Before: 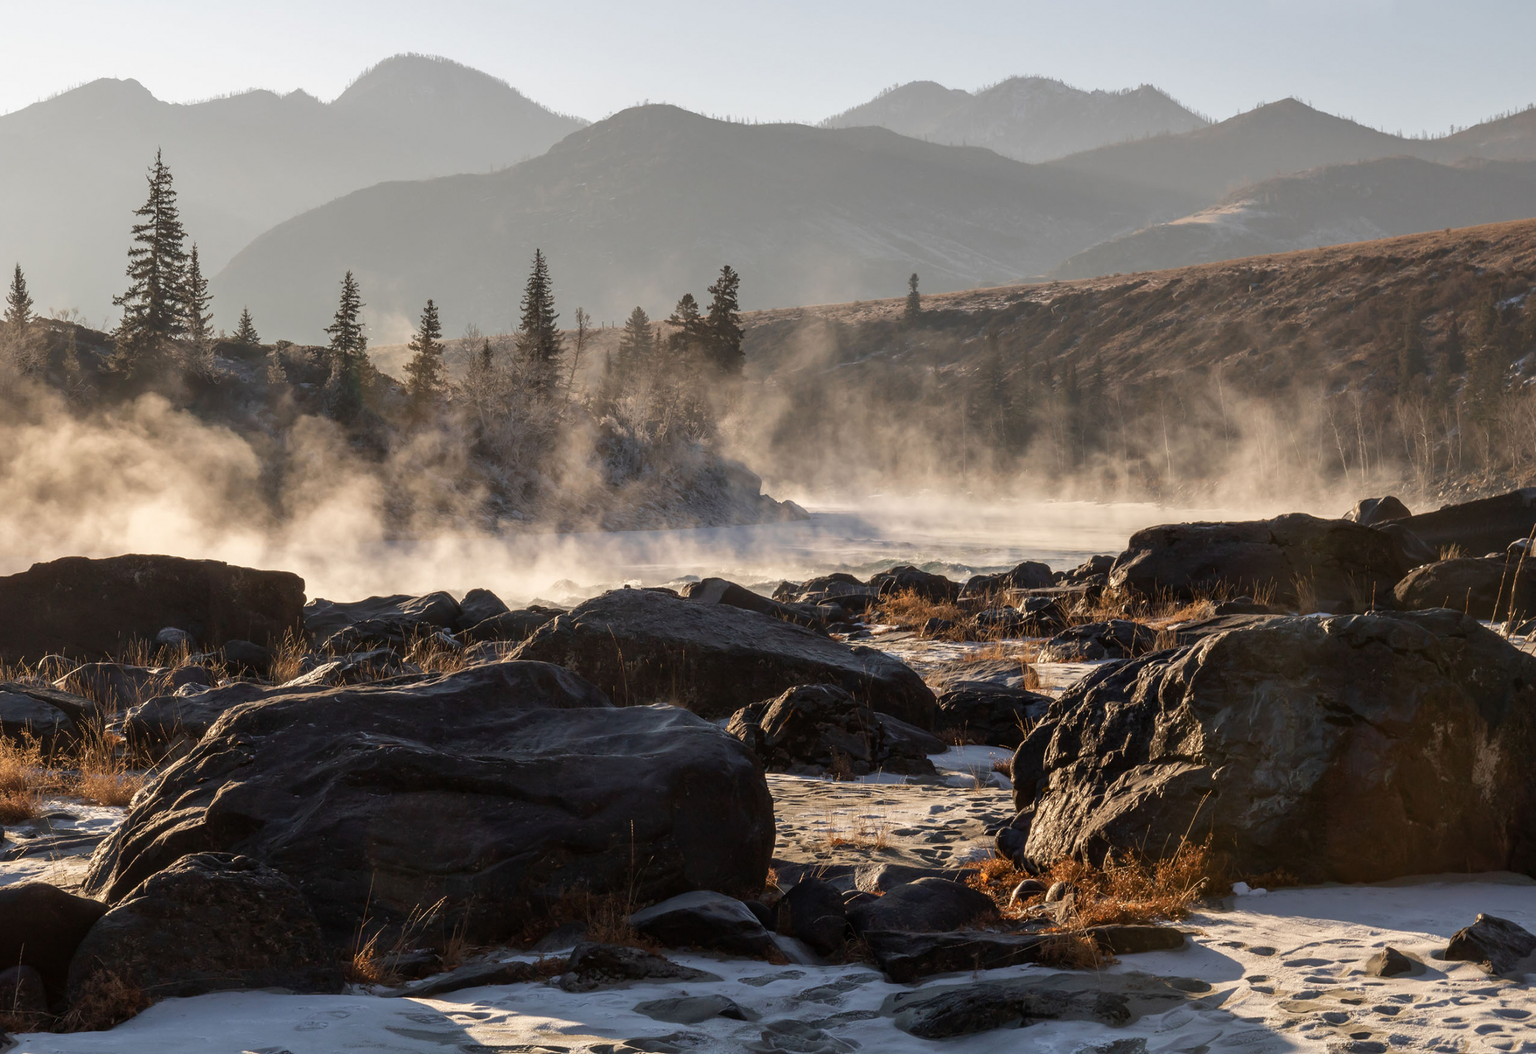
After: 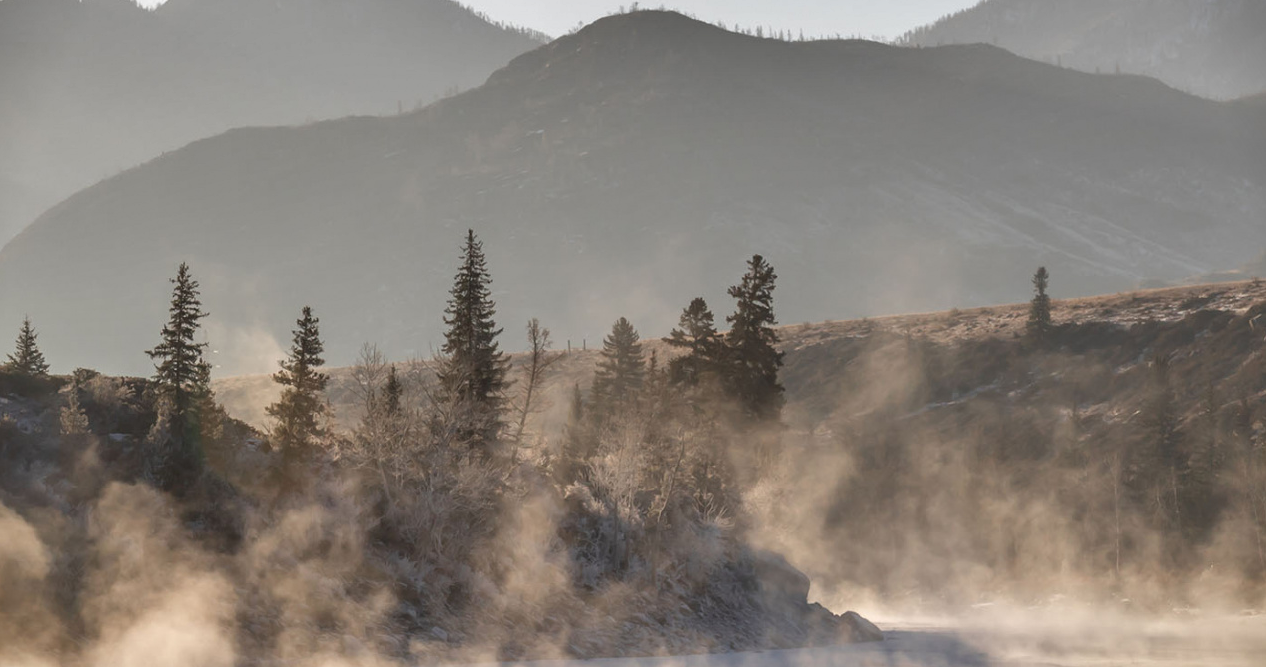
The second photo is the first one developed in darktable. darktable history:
shadows and highlights: shadows 75.24, highlights -60.6, soften with gaussian
vignetting: fall-off start 99.17%, brightness -0.986, saturation 0.496
crop: left 14.879%, top 9.271%, right 30.774%, bottom 49.016%
